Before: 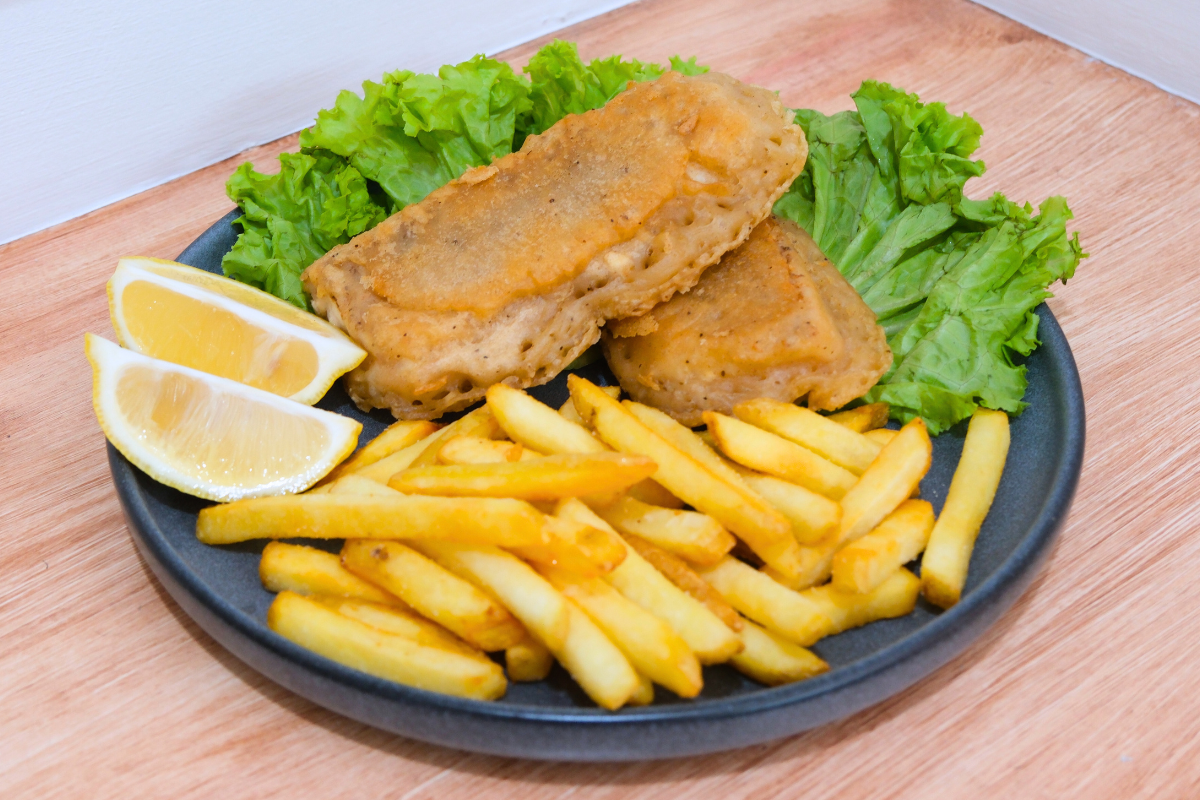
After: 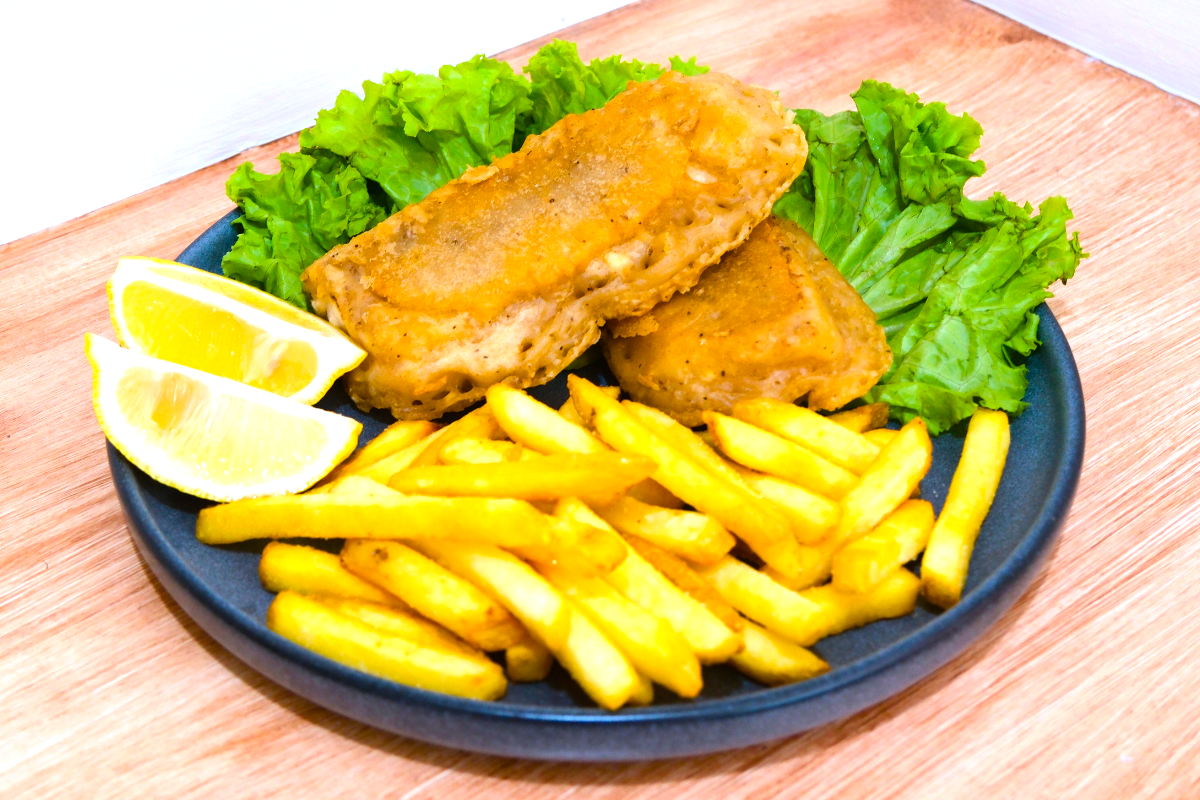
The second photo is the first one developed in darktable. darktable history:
color balance rgb: perceptual saturation grading › global saturation 20%, perceptual saturation grading › highlights -25.811%, perceptual saturation grading › shadows 25.4%, perceptual brilliance grading › global brilliance -4.271%, perceptual brilliance grading › highlights 24.349%, perceptual brilliance grading › mid-tones 7.271%, perceptual brilliance grading › shadows -5.101%, global vibrance 41.078%
